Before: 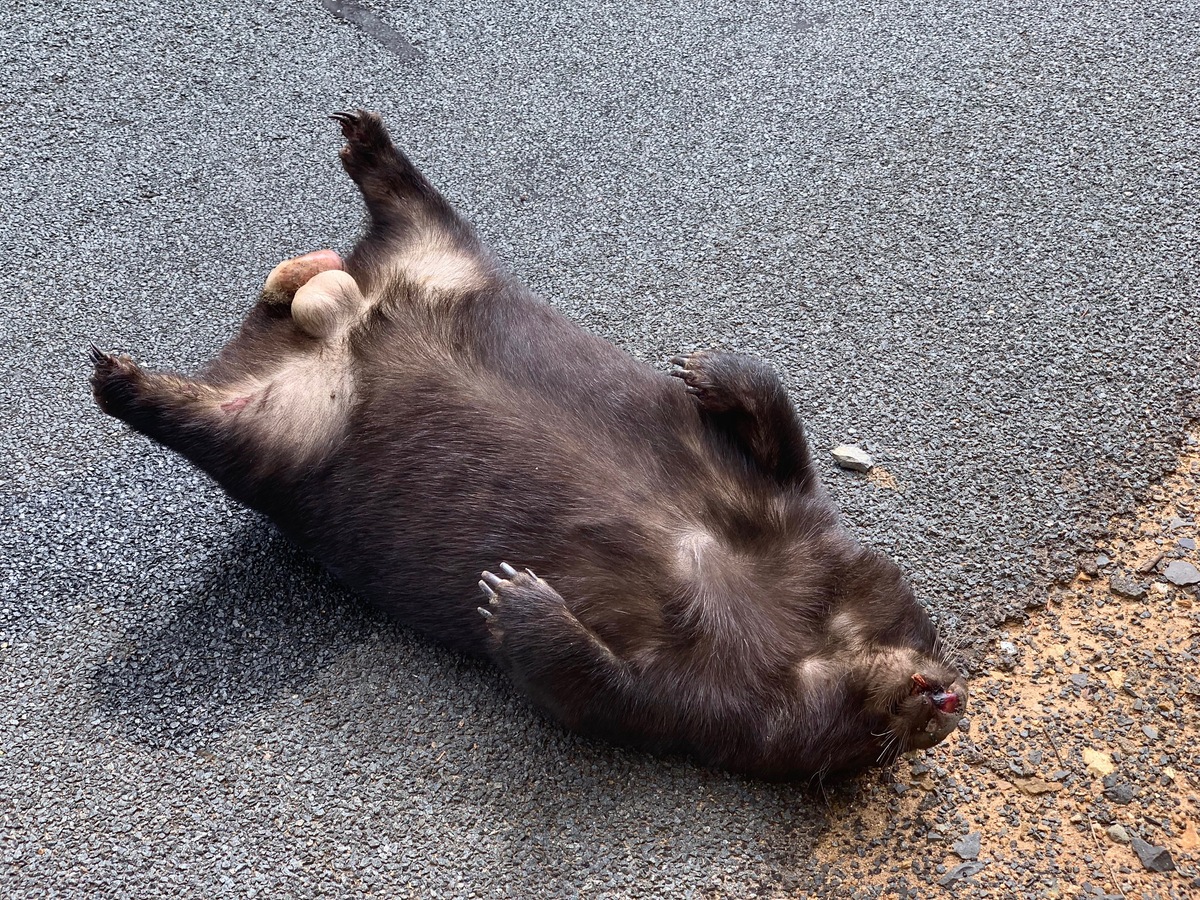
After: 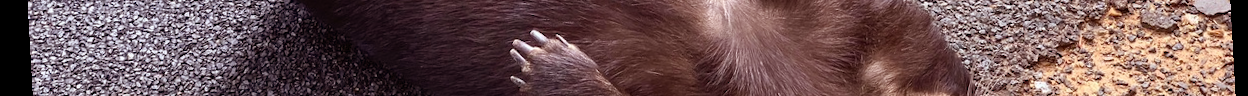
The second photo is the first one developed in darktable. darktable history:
rotate and perspective: rotation -3.18°, automatic cropping off
rgb levels: mode RGB, independent channels, levels [[0, 0.474, 1], [0, 0.5, 1], [0, 0.5, 1]]
crop and rotate: top 59.084%, bottom 30.916%
